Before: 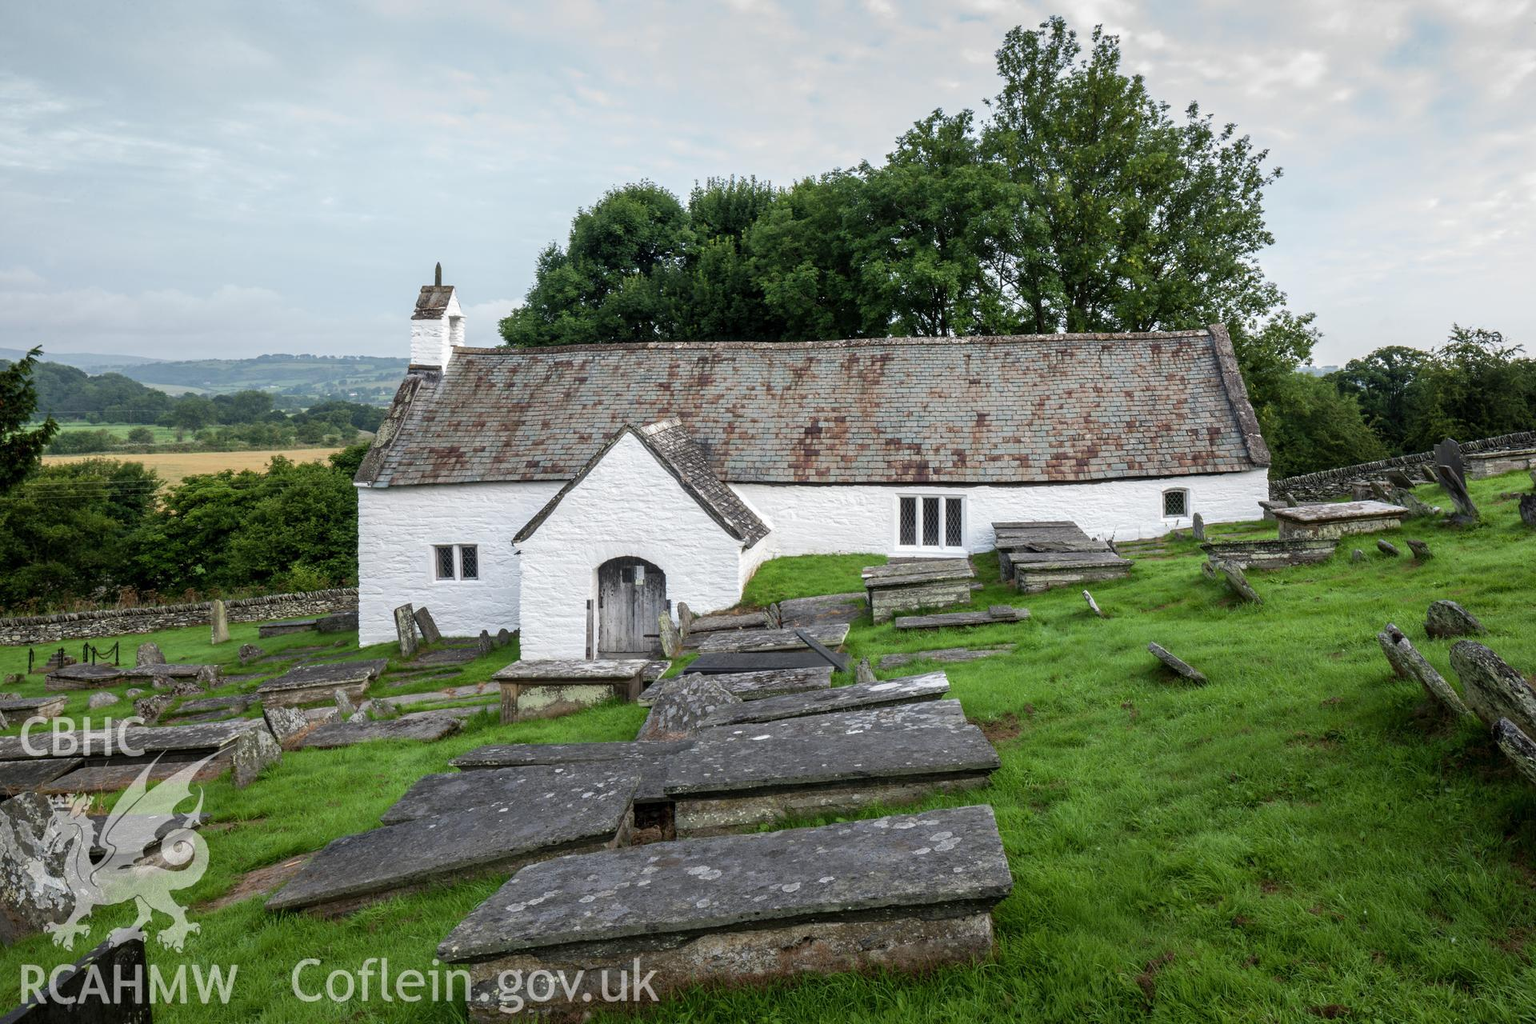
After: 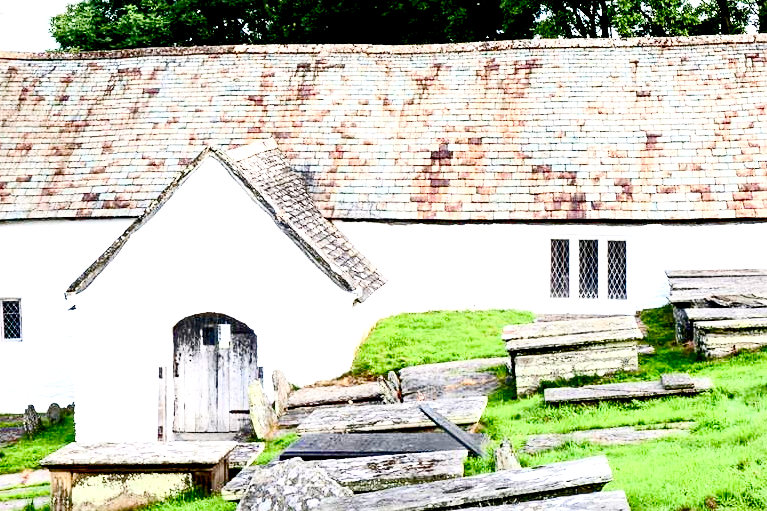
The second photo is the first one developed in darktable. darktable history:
exposure: black level correction 0.016, exposure 1.774 EV, compensate highlight preservation false
color balance rgb: shadows lift › chroma 1%, shadows lift › hue 113°, highlights gain › chroma 0.2%, highlights gain › hue 333°, perceptual saturation grading › global saturation 20%, perceptual saturation grading › highlights -50%, perceptual saturation grading › shadows 25%, contrast -10%
crop: left 30%, top 30%, right 30%, bottom 30%
contrast brightness saturation: contrast 0.4, brightness 0.05, saturation 0.25
sharpen: amount 0.2
